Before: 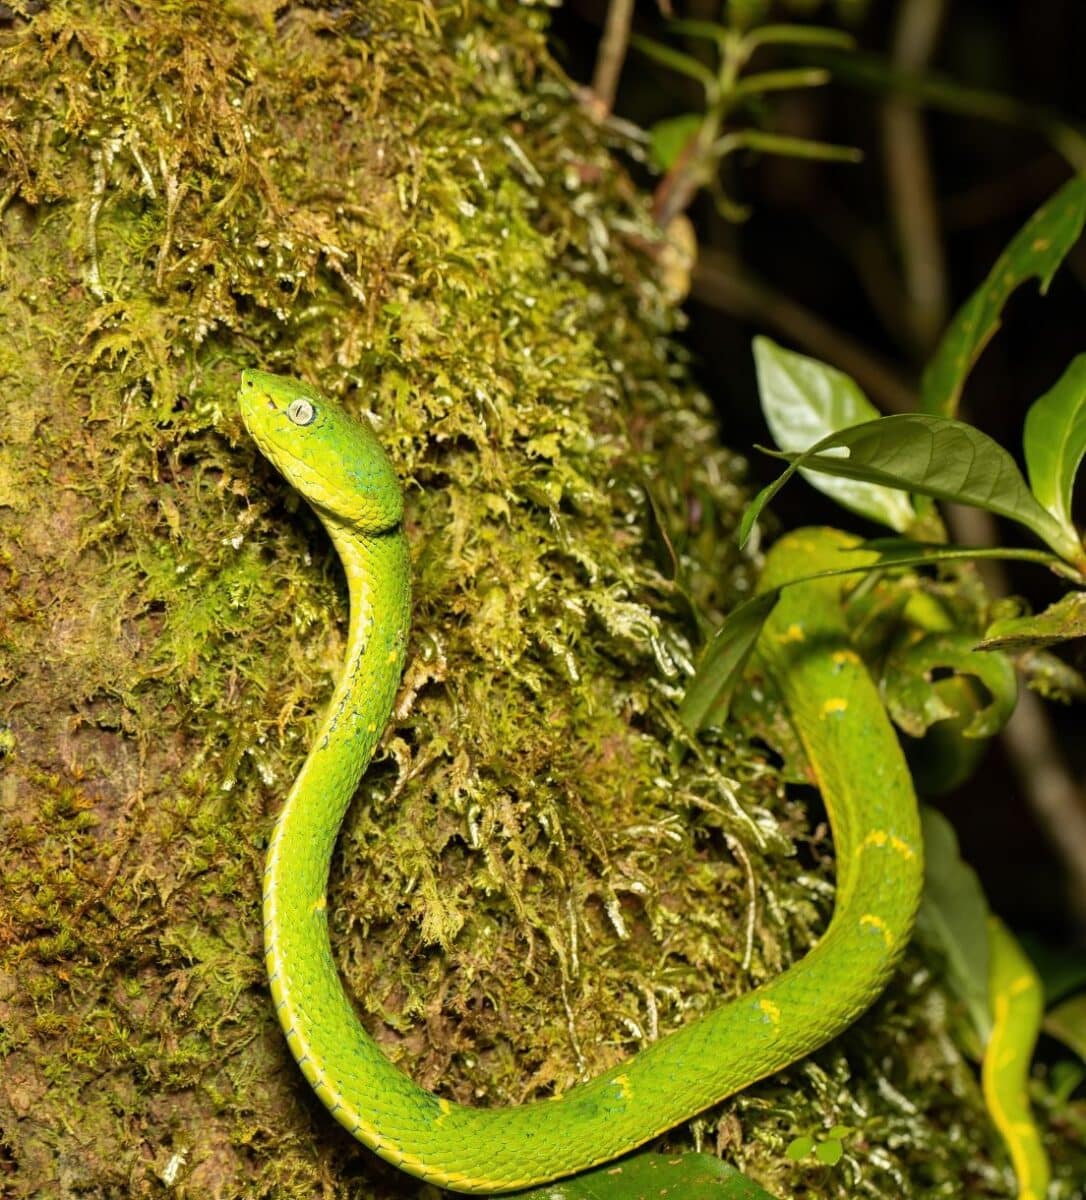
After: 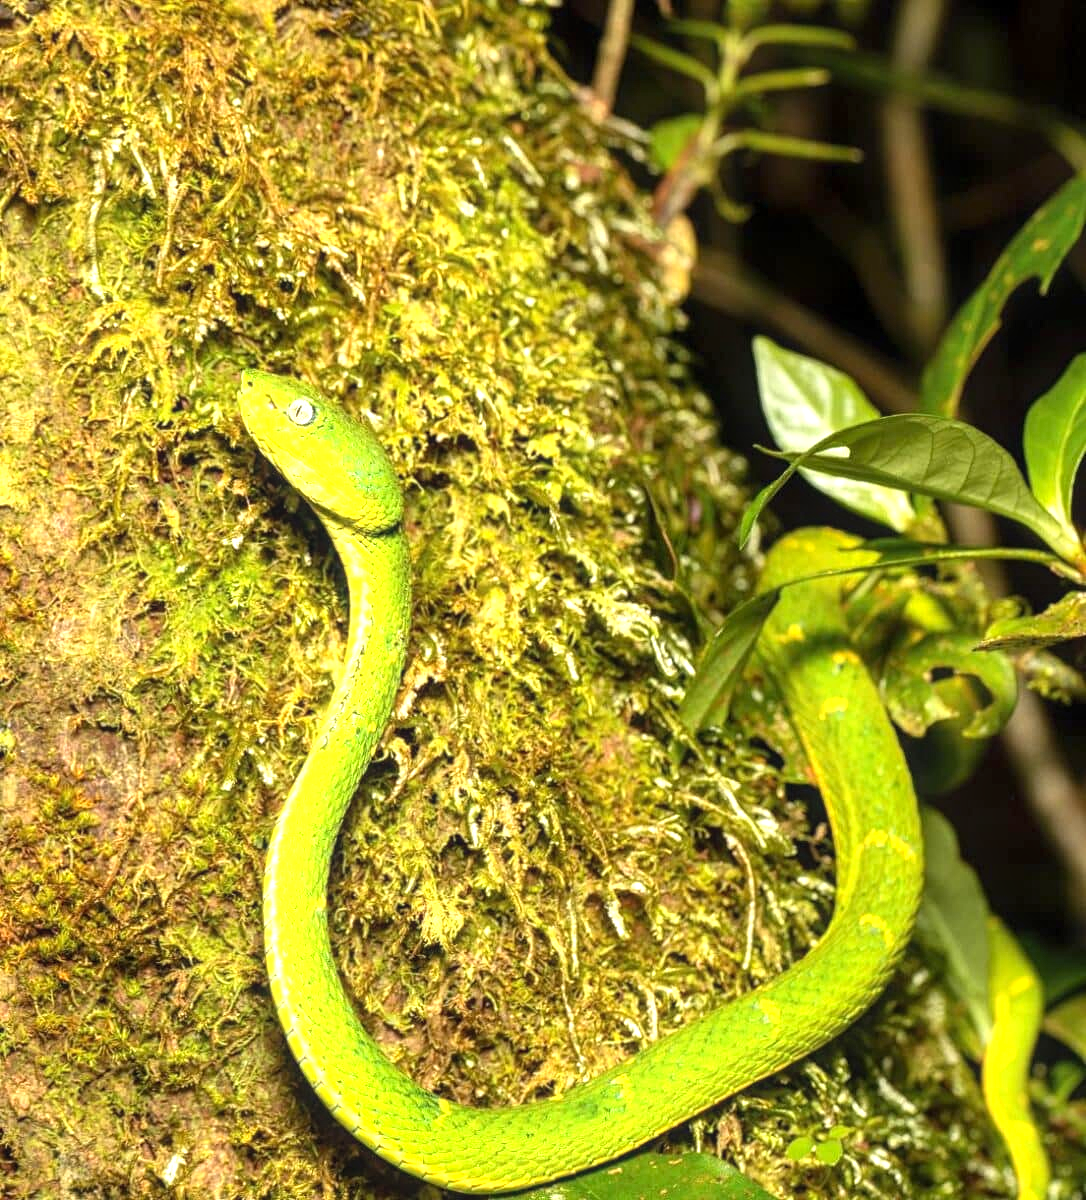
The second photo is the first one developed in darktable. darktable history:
local contrast: detail 130%
contrast equalizer: y [[0.5, 0.486, 0.447, 0.446, 0.489, 0.5], [0.5 ×6], [0.5 ×6], [0 ×6], [0 ×6]]
exposure: black level correction 0, exposure 0.95 EV, compensate exposure bias true, compensate highlight preservation false
